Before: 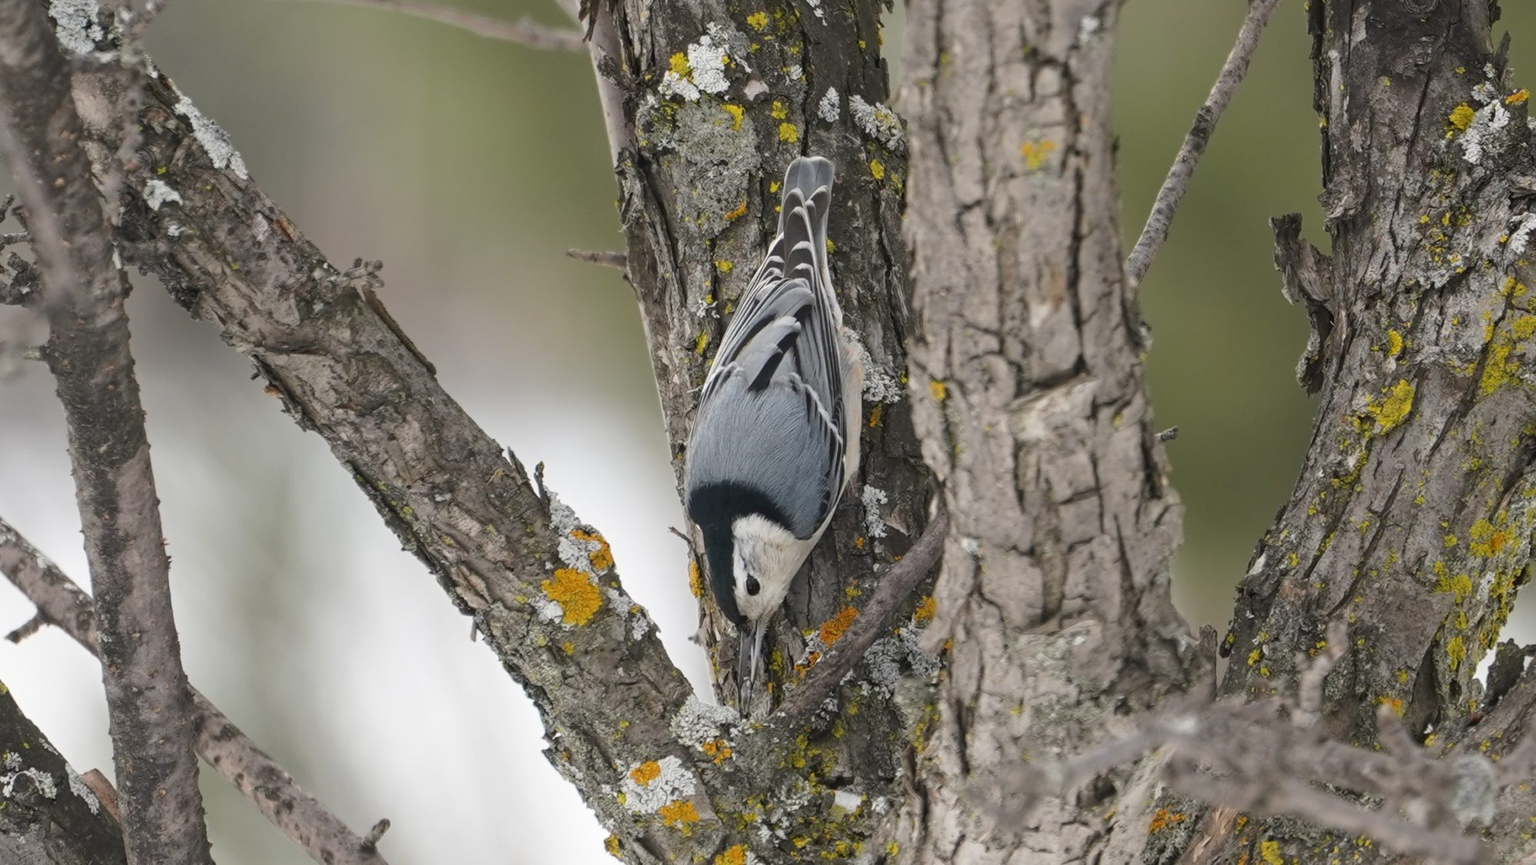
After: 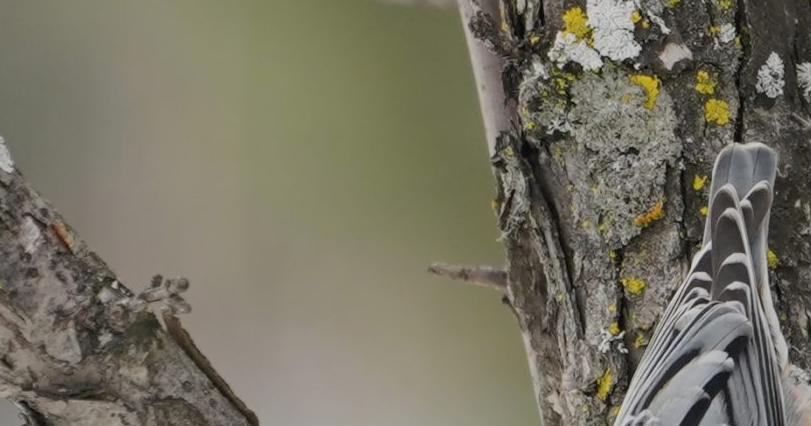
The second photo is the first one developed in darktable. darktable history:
filmic rgb: black relative exposure -16 EV, white relative exposure 4.97 EV, hardness 6.25
crop: left 15.452%, top 5.459%, right 43.956%, bottom 56.62%
